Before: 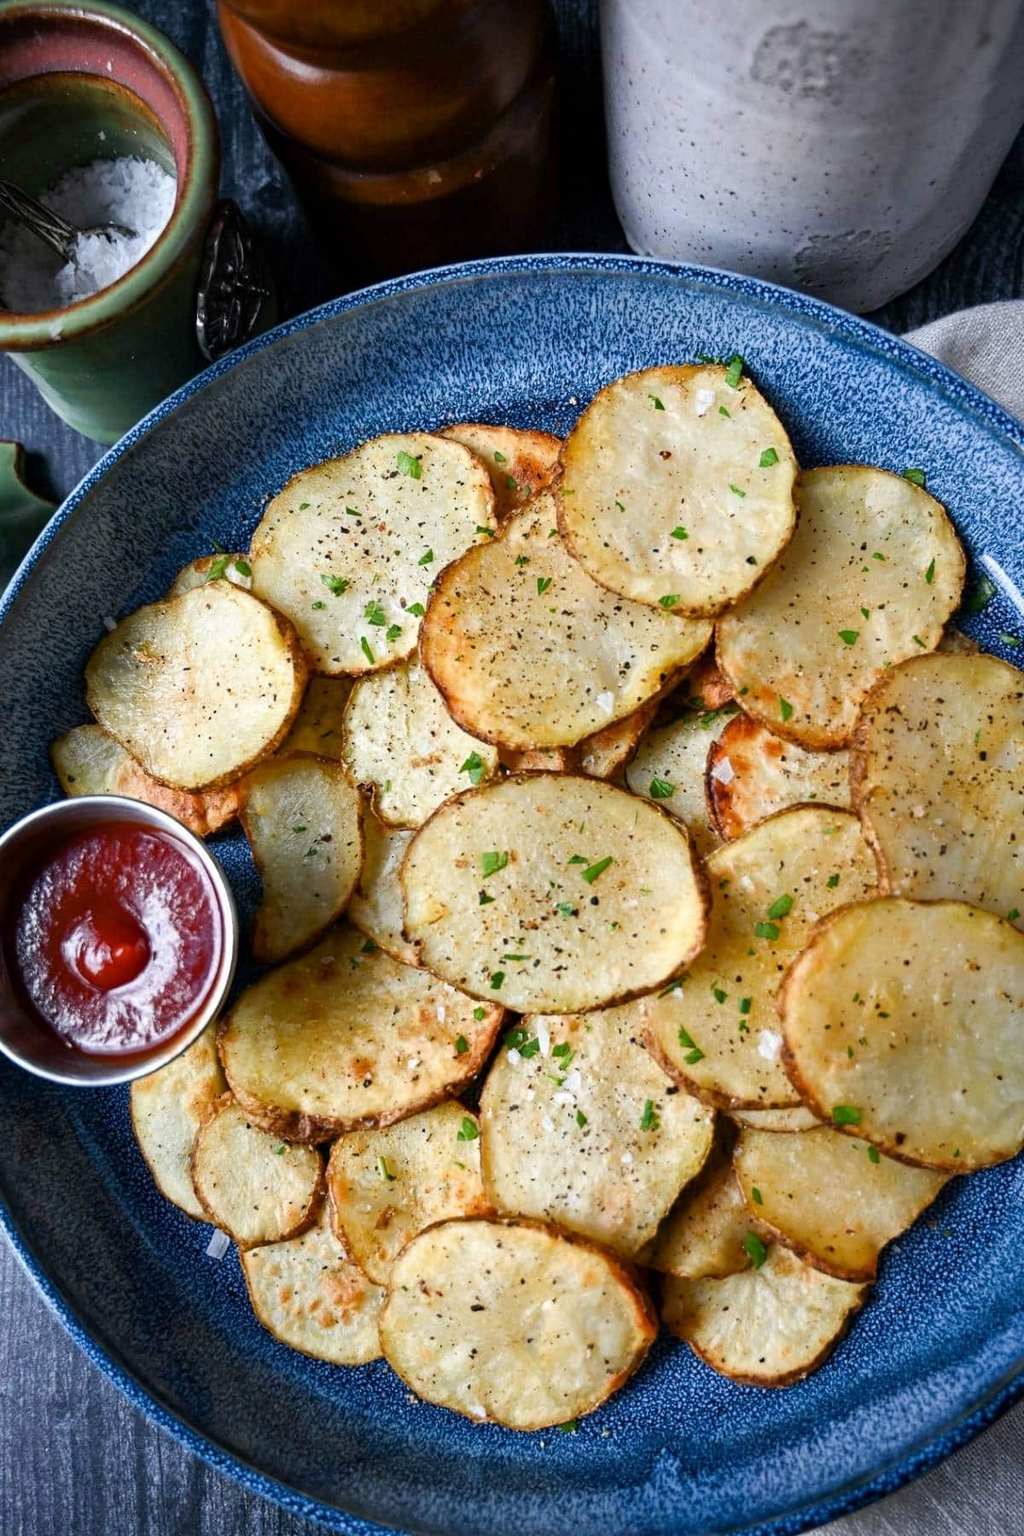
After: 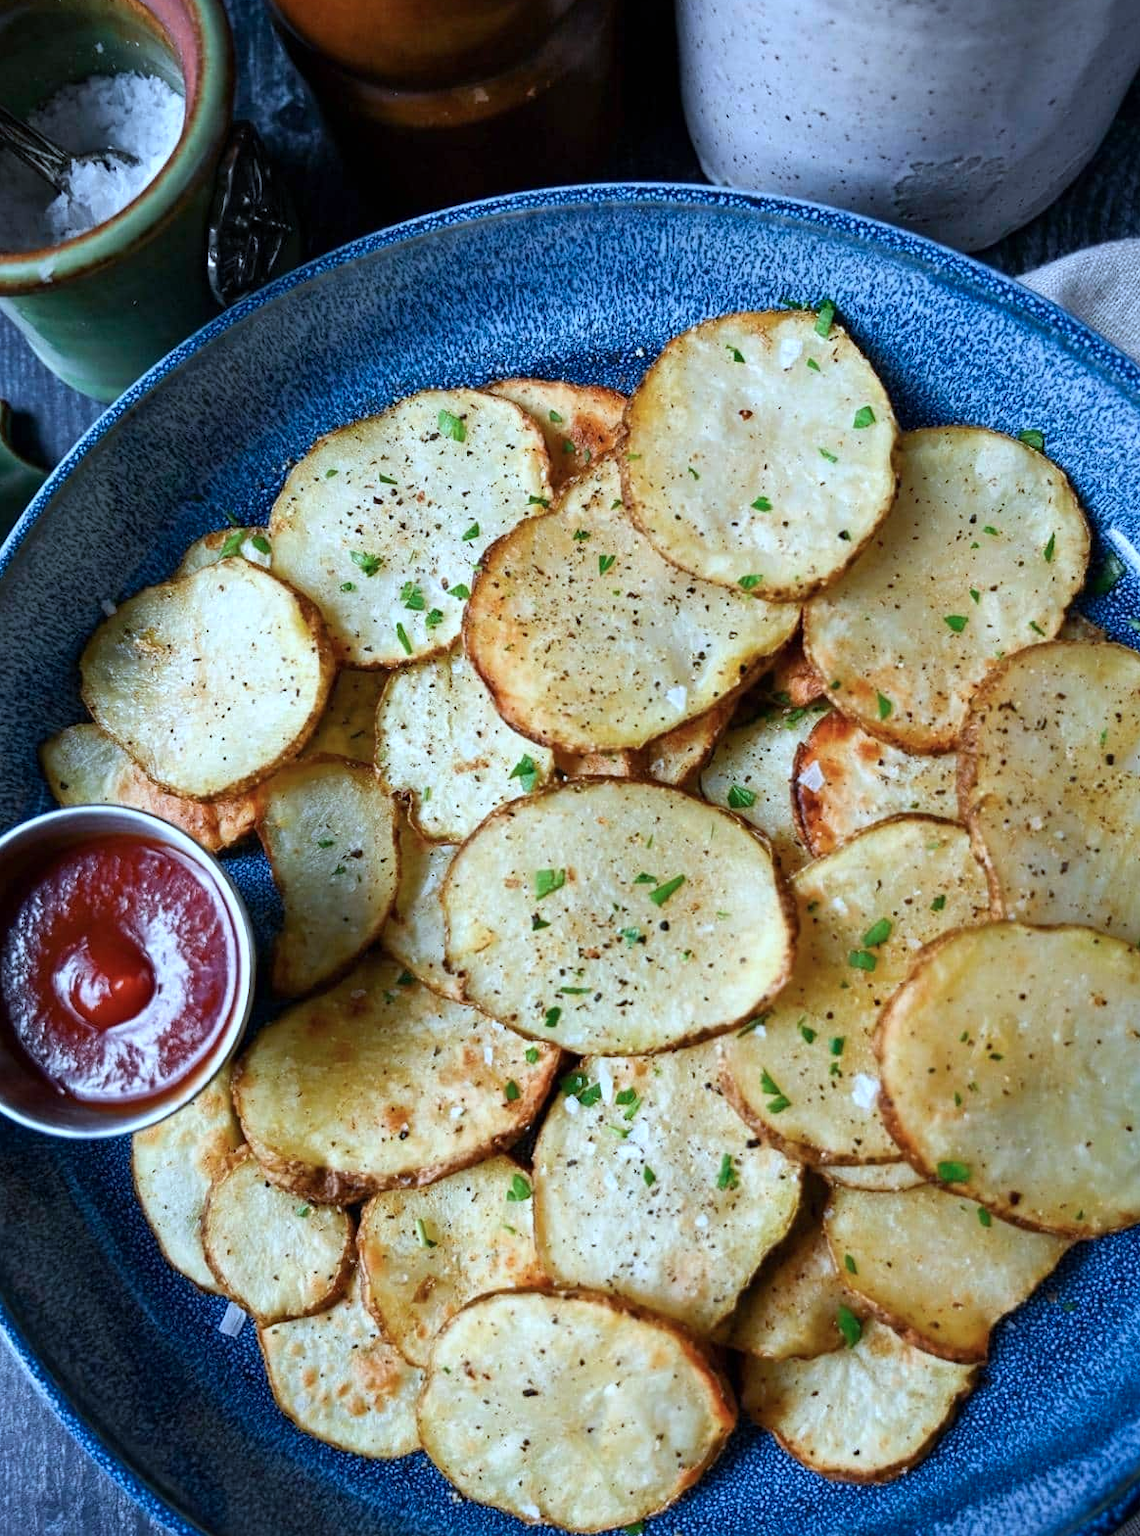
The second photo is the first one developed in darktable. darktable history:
color calibration: illuminant as shot in camera, x 0.383, y 0.38, temperature 3949.15 K, gamut compression 1.66
crop: left 1.507%, top 6.147%, right 1.379%, bottom 6.637%
